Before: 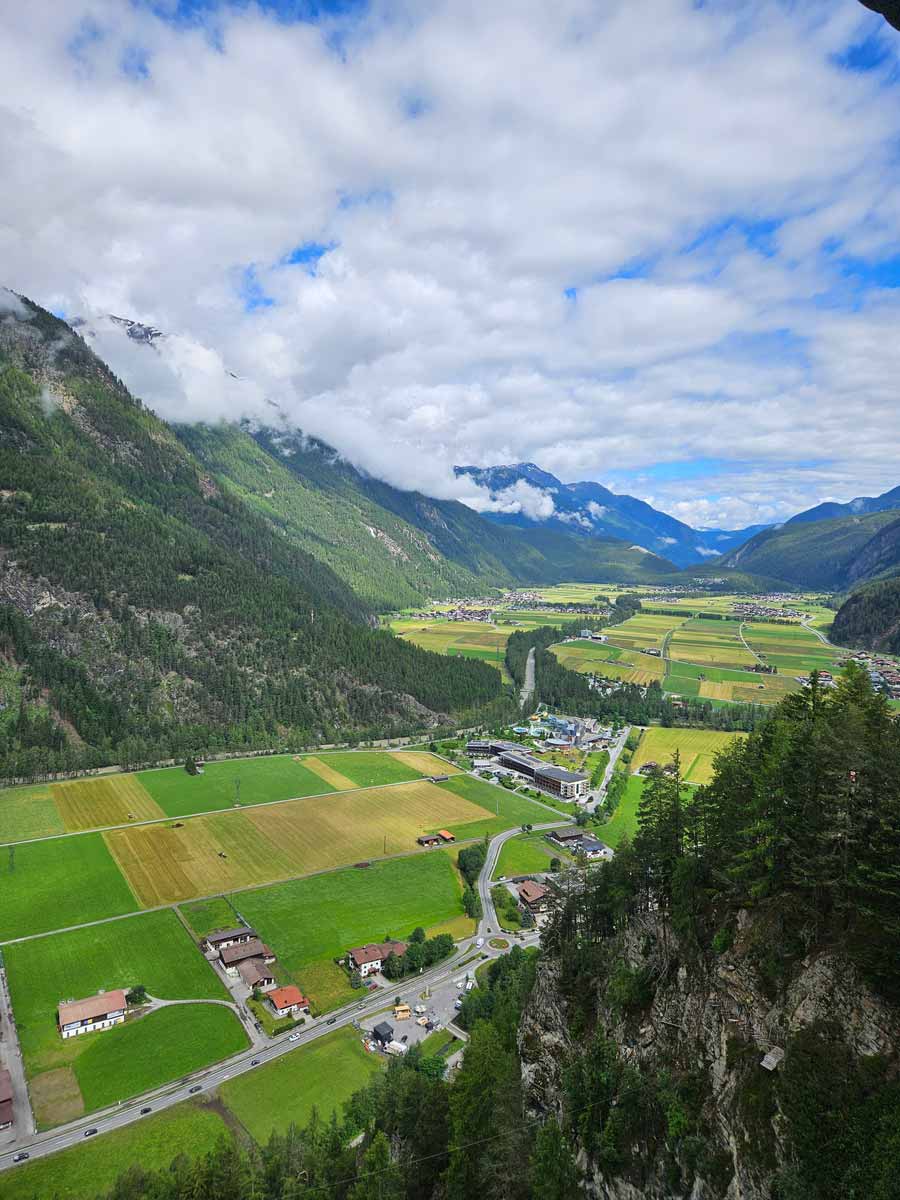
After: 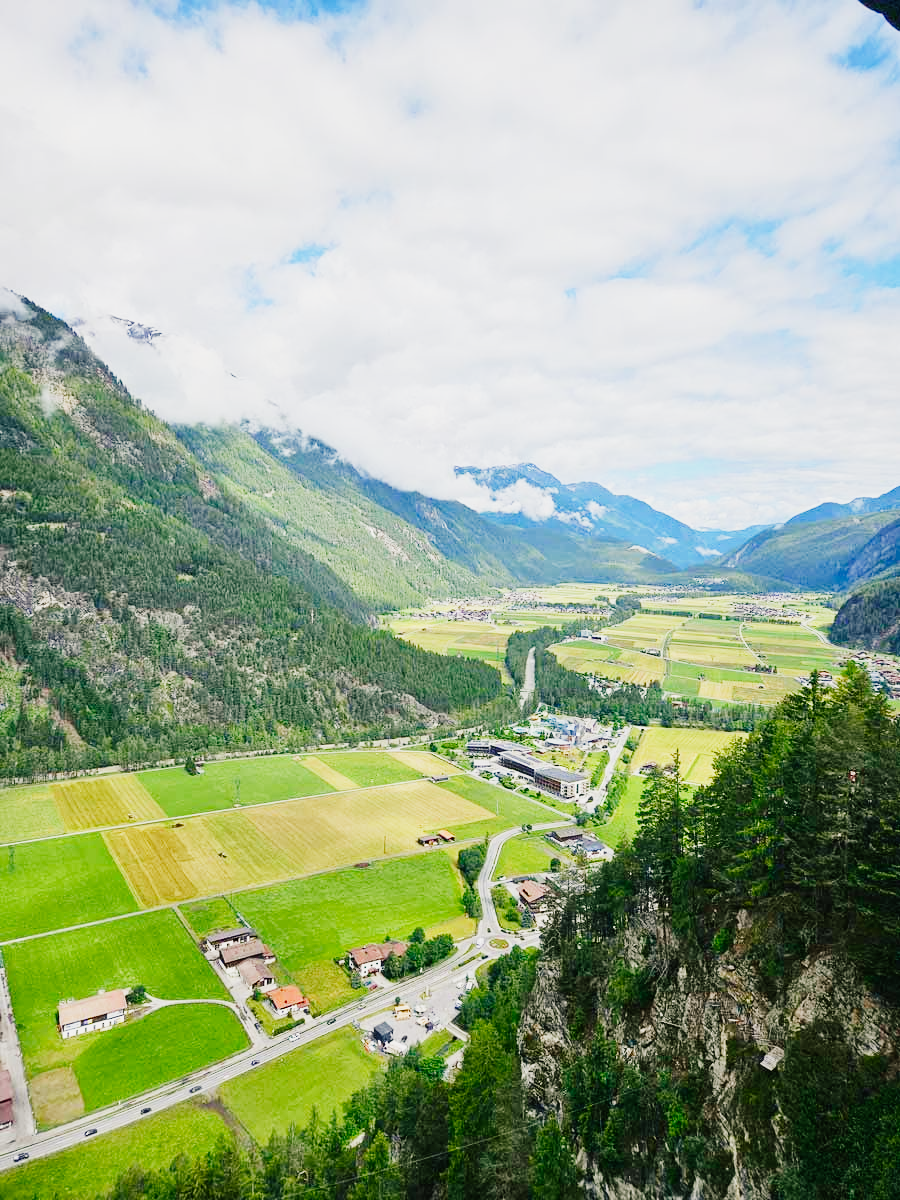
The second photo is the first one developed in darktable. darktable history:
sigmoid: contrast 1.6, skew -0.2, preserve hue 0%, red attenuation 0.1, red rotation 0.035, green attenuation 0.1, green rotation -0.017, blue attenuation 0.15, blue rotation -0.052, base primaries Rec2020
color balance rgb: shadows lift › chroma 2%, shadows lift › hue 219.6°, power › hue 313.2°, highlights gain › chroma 3%, highlights gain › hue 75.6°, global offset › luminance 0.5%, perceptual saturation grading › global saturation 15.33%, perceptual saturation grading › highlights -19.33%, perceptual saturation grading › shadows 20%, global vibrance 20%
exposure: black level correction 0, exposure 1.2 EV, compensate exposure bias true, compensate highlight preservation false
